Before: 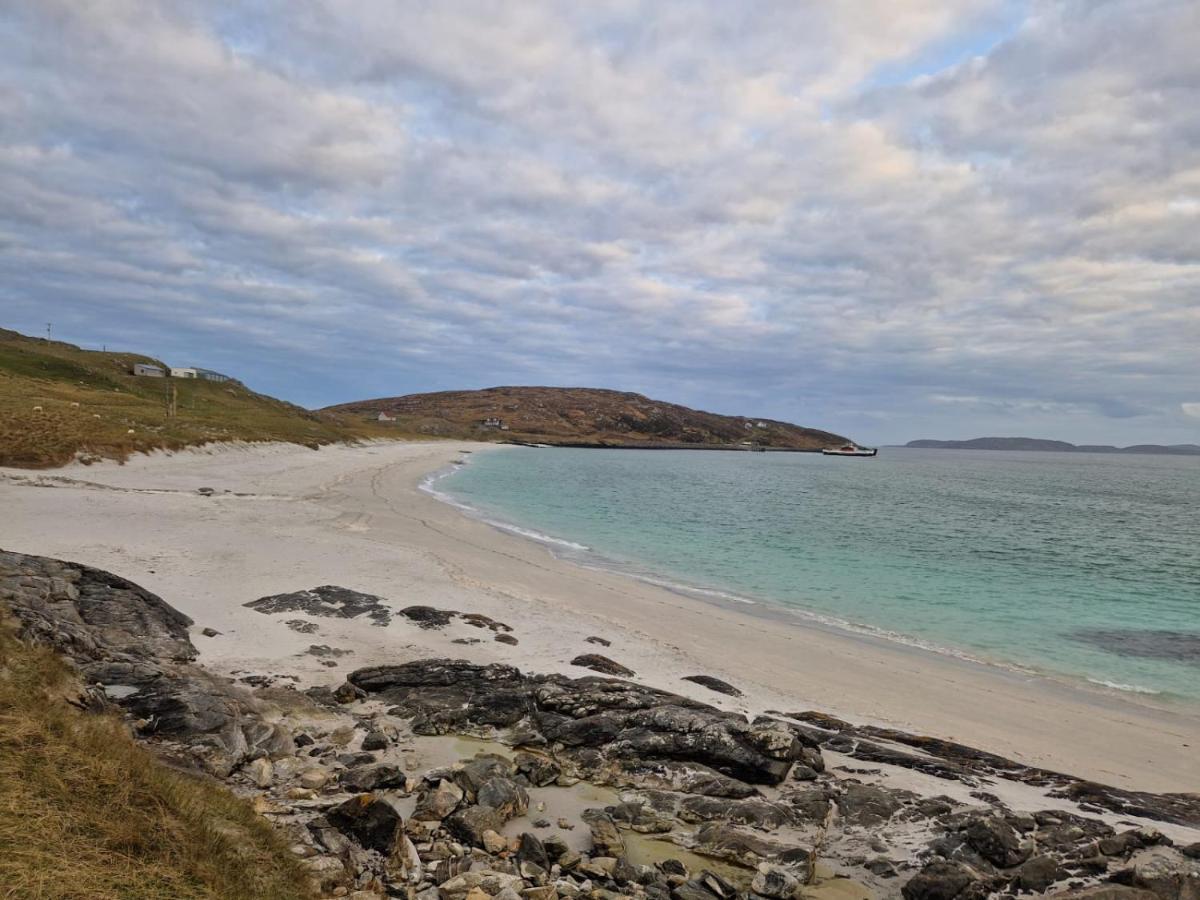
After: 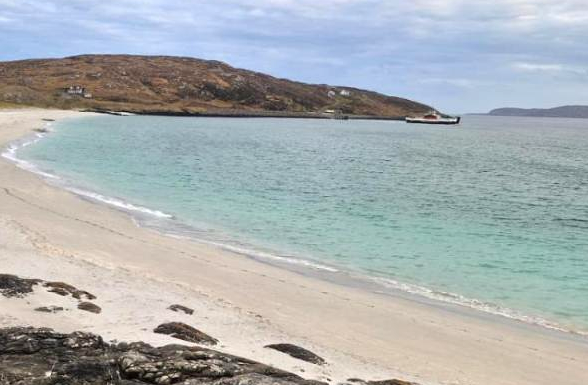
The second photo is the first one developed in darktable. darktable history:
crop: left 34.821%, top 36.939%, right 15.032%, bottom 20.075%
exposure: black level correction 0, exposure 0.701 EV, compensate highlight preservation false
